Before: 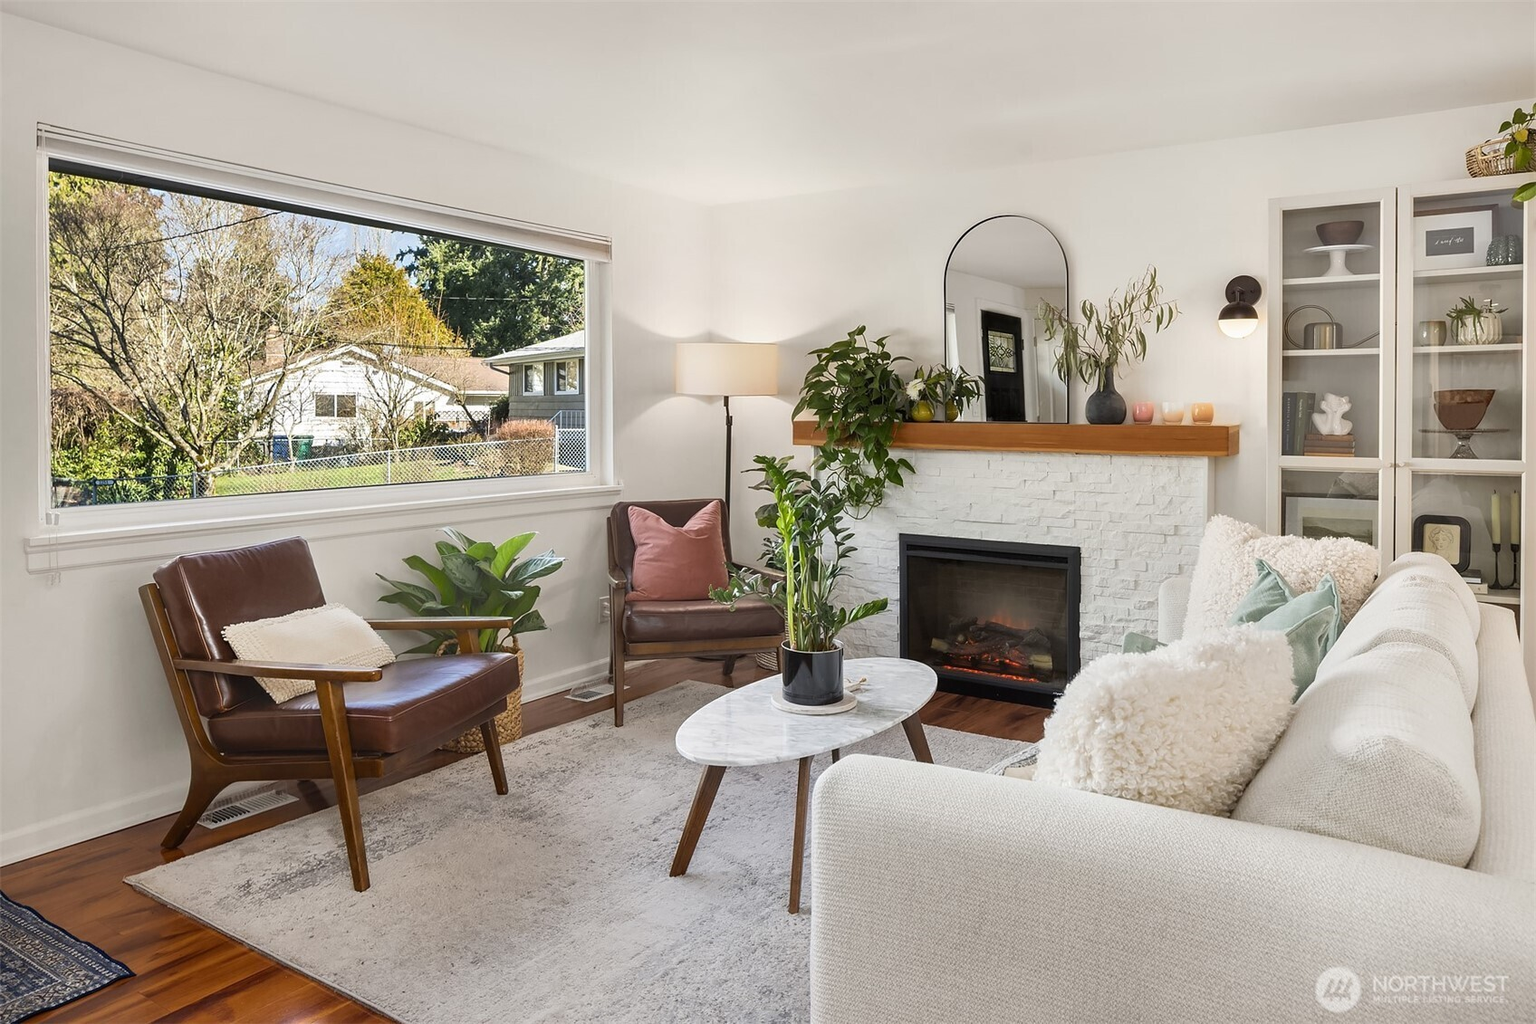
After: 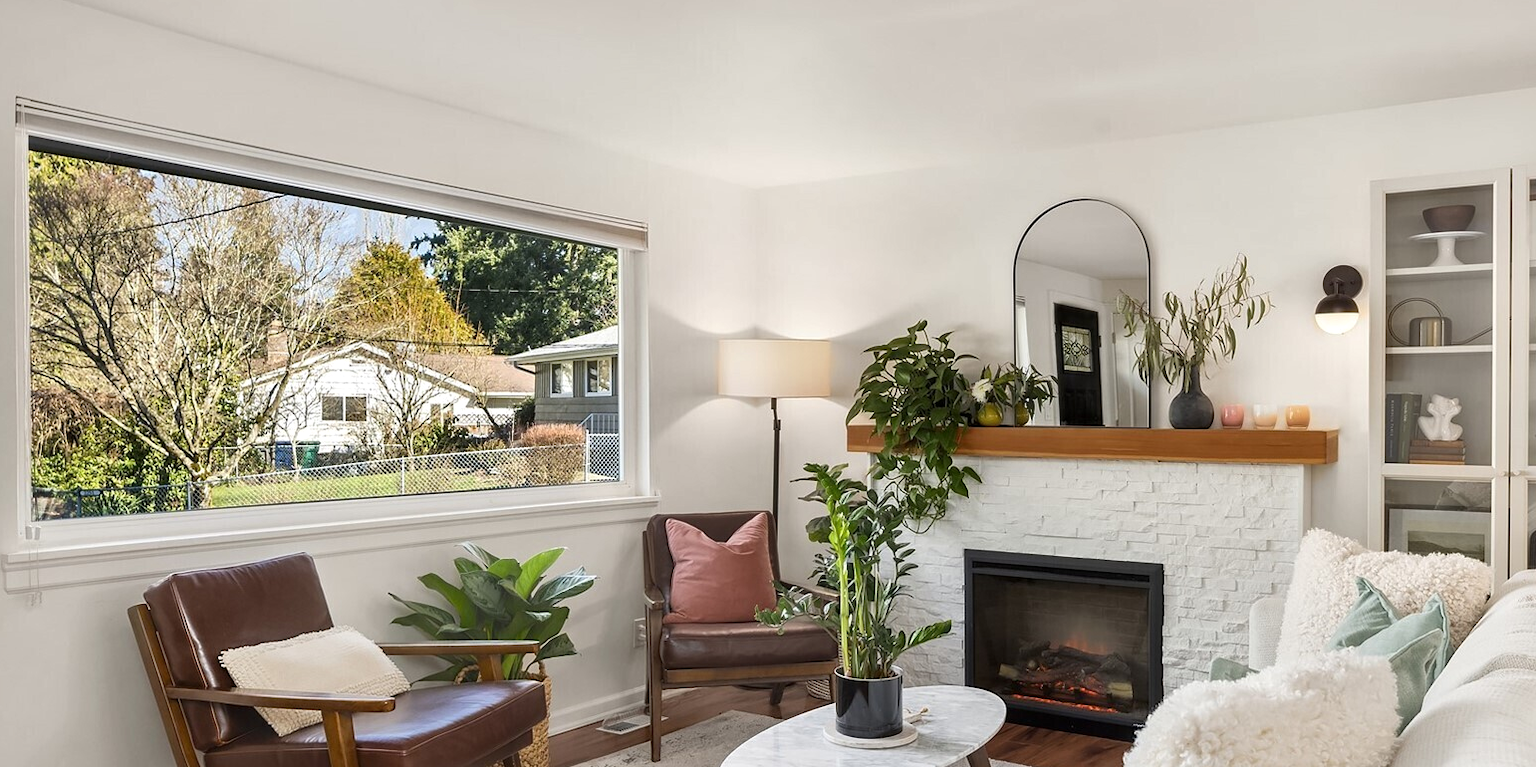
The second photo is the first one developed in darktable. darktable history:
tone equalizer: mask exposure compensation -0.495 EV
local contrast: mode bilateral grid, contrast 21, coarseness 50, detail 119%, midtone range 0.2
crop: left 1.517%, top 3.441%, right 7.56%, bottom 28.413%
